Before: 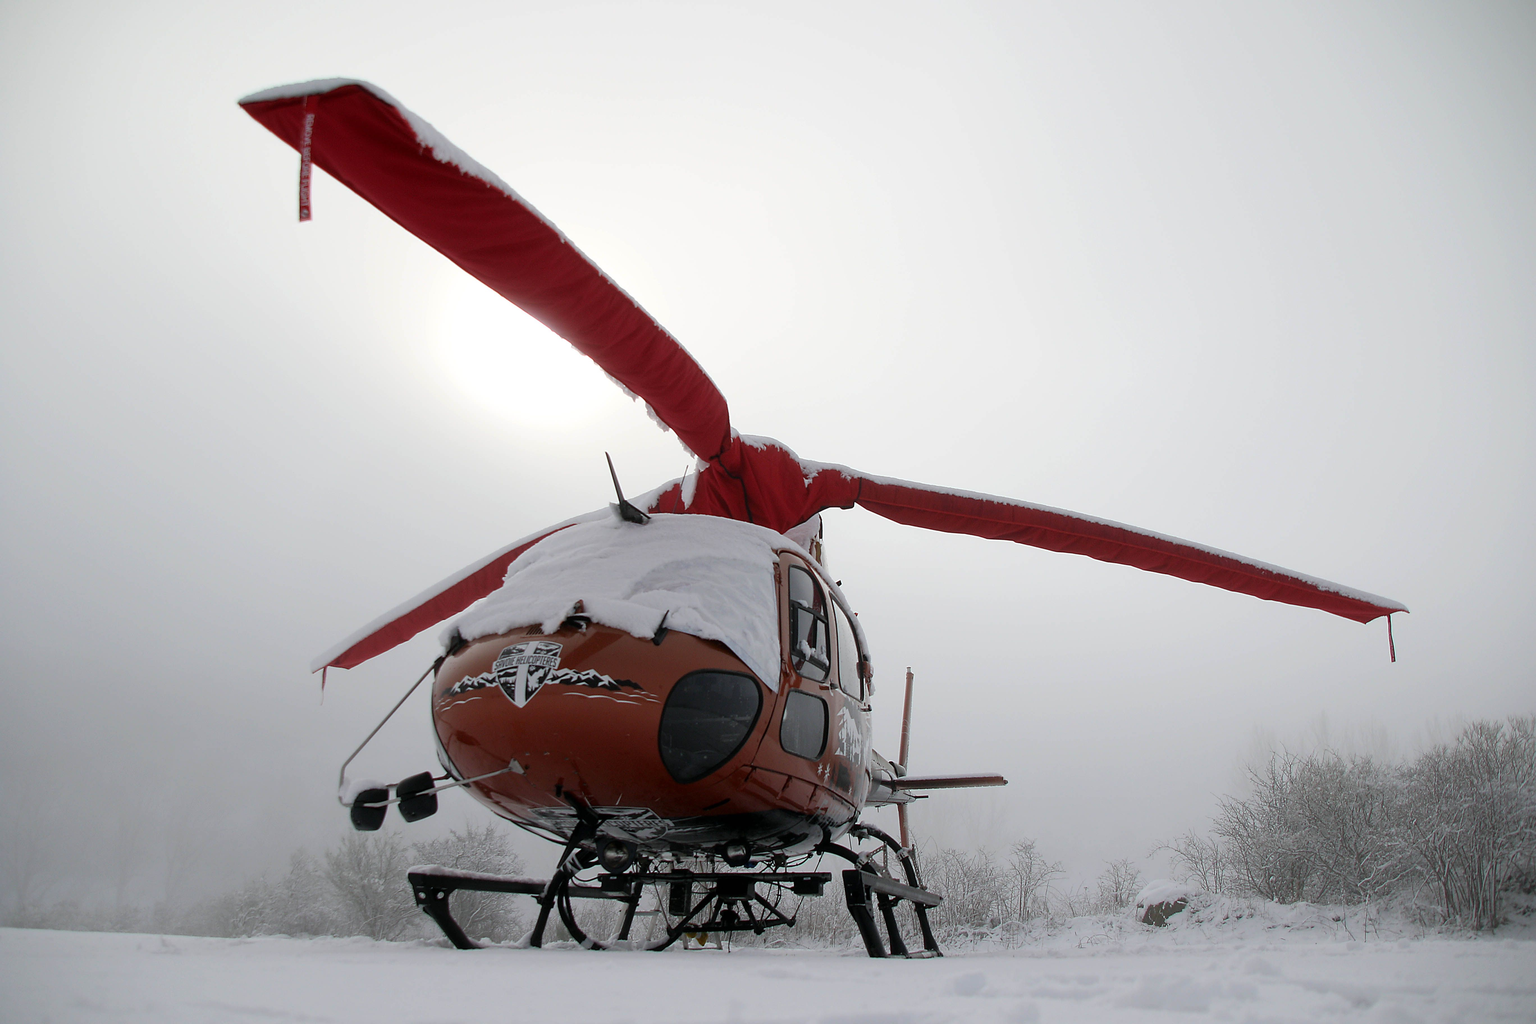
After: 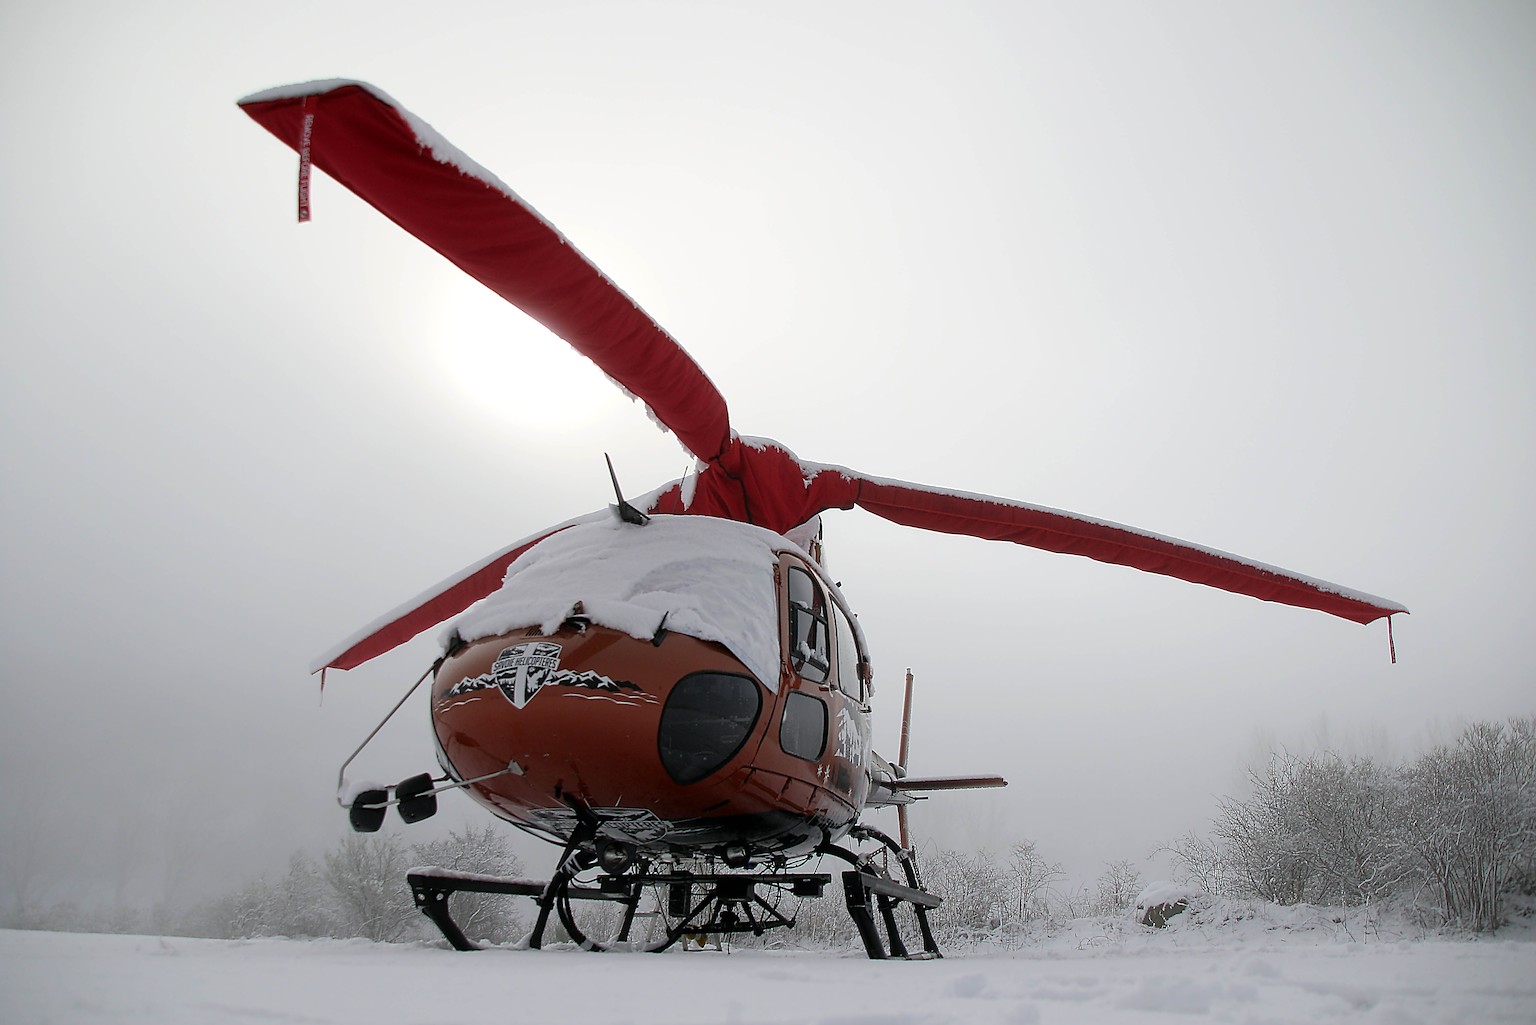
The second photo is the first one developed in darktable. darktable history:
crop and rotate: left 0.121%, bottom 0.007%
contrast equalizer: y [[0.5, 0.5, 0.5, 0.515, 0.749, 0.84], [0.5 ×6], [0.5 ×6], [0, 0, 0, 0.001, 0.067, 0.262], [0 ×6]]
